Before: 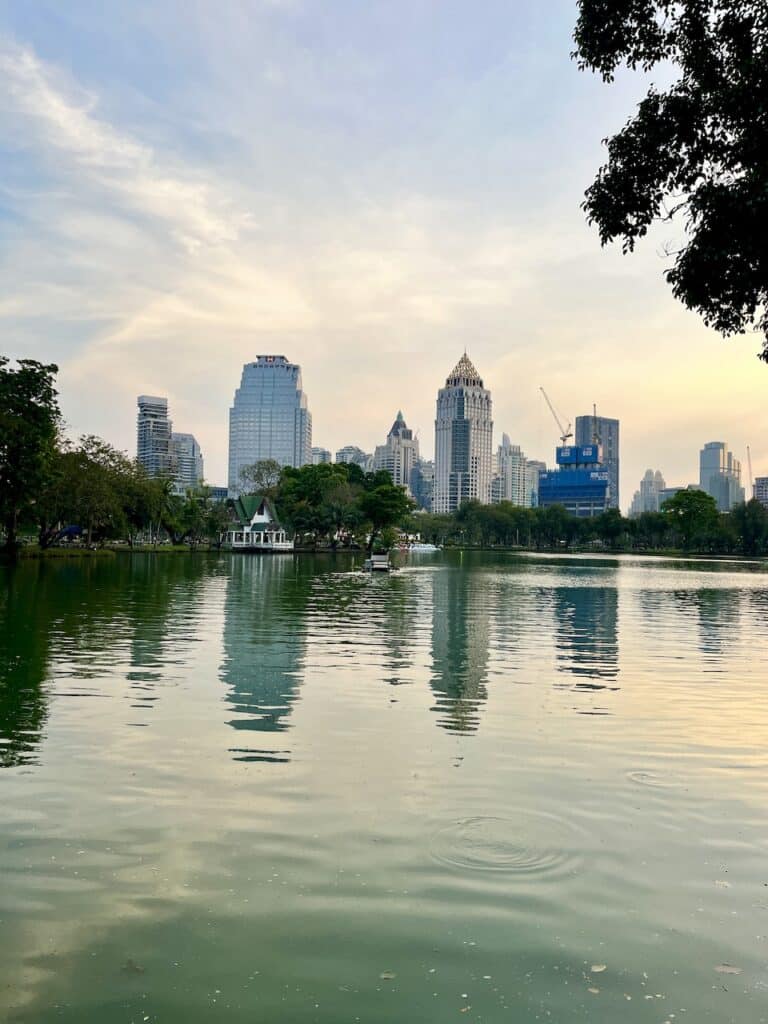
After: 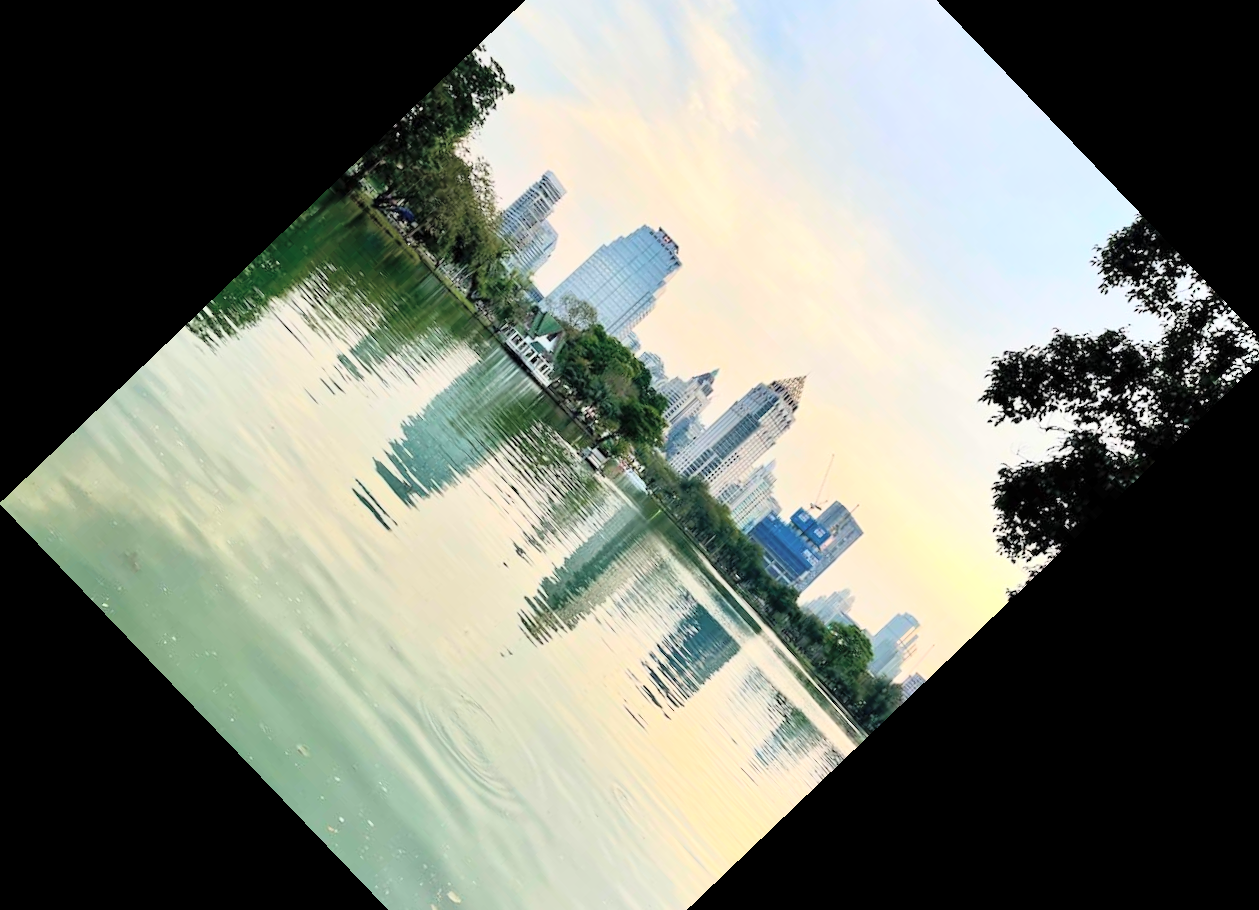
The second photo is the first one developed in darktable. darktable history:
tone curve: curves: ch0 [(0, 0) (0.169, 0.367) (0.635, 0.859) (1, 1)], color space Lab, independent channels, preserve colors none
shadows and highlights: low approximation 0.01, soften with gaussian
crop and rotate: angle -46.26°, top 16.234%, right 0.912%, bottom 11.704%
